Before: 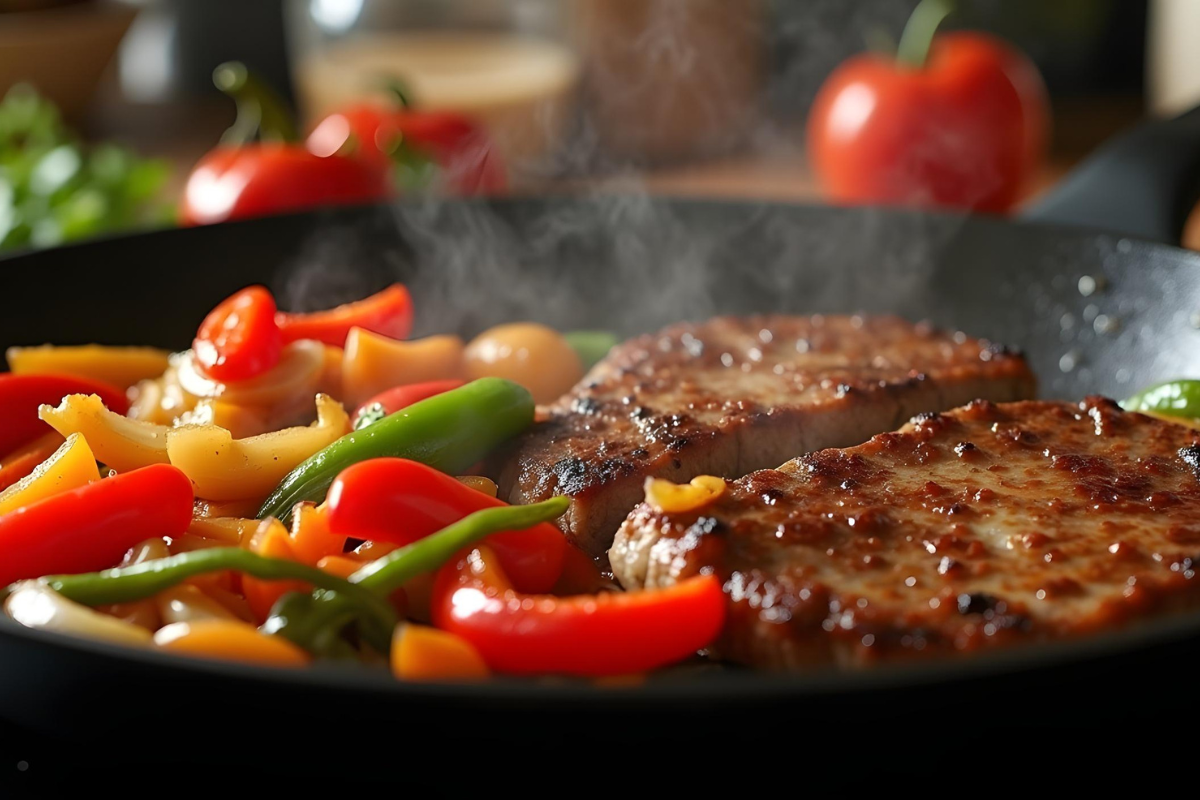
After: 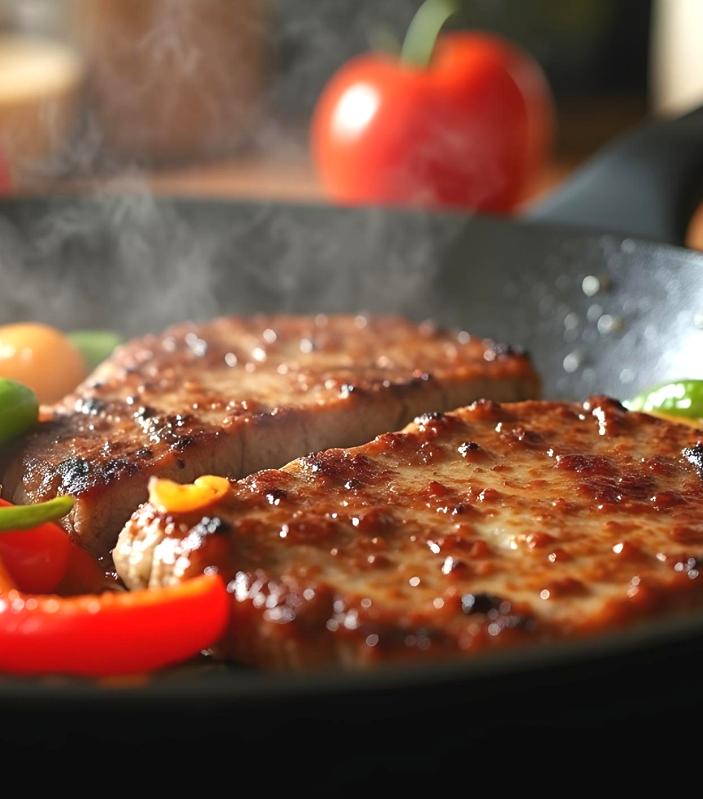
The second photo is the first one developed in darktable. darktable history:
crop: left 41.402%
exposure: black level correction -0.002, exposure 0.708 EV, compensate exposure bias true, compensate highlight preservation false
